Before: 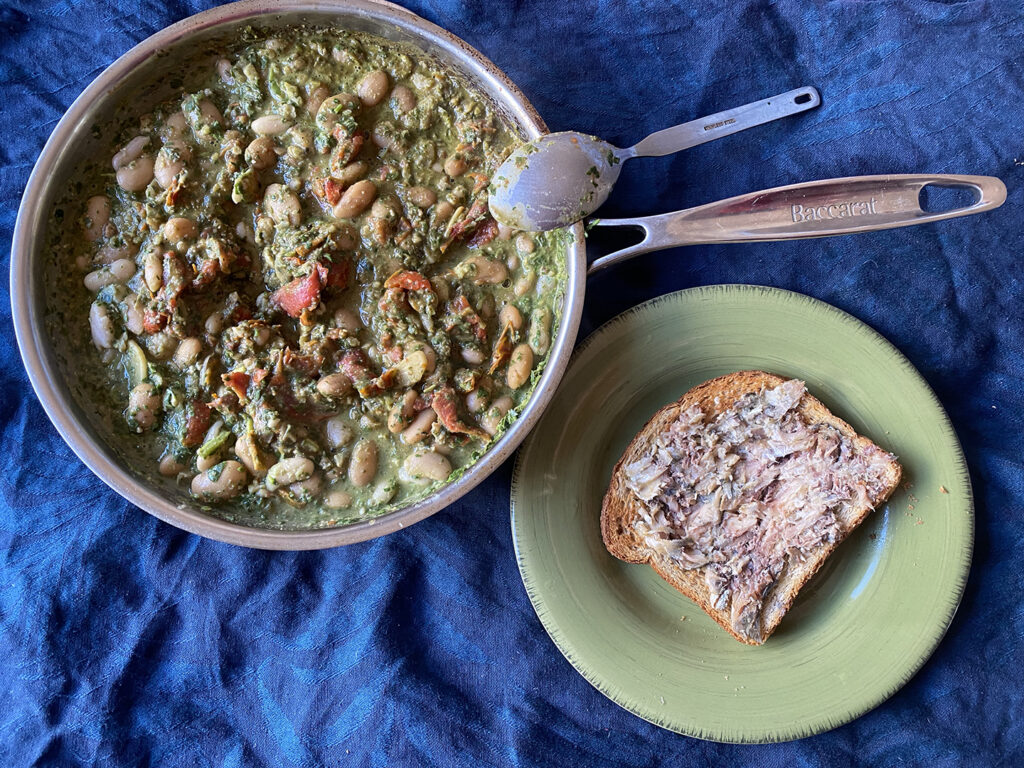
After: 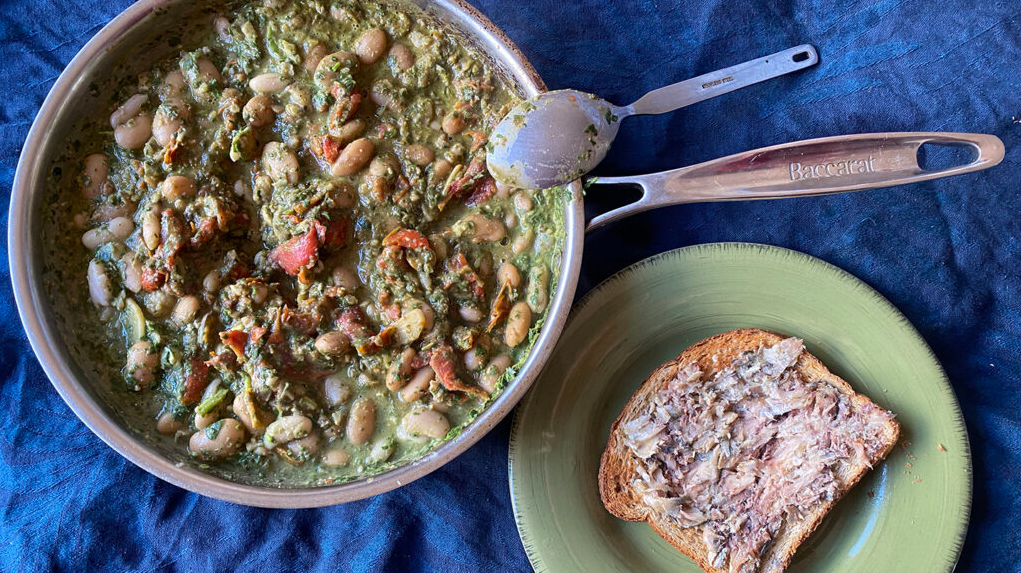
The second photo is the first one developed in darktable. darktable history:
crop: left 0.222%, top 5.524%, bottom 19.742%
contrast brightness saturation: saturation -0.028
tone equalizer: edges refinement/feathering 500, mask exposure compensation -1.57 EV, preserve details no
